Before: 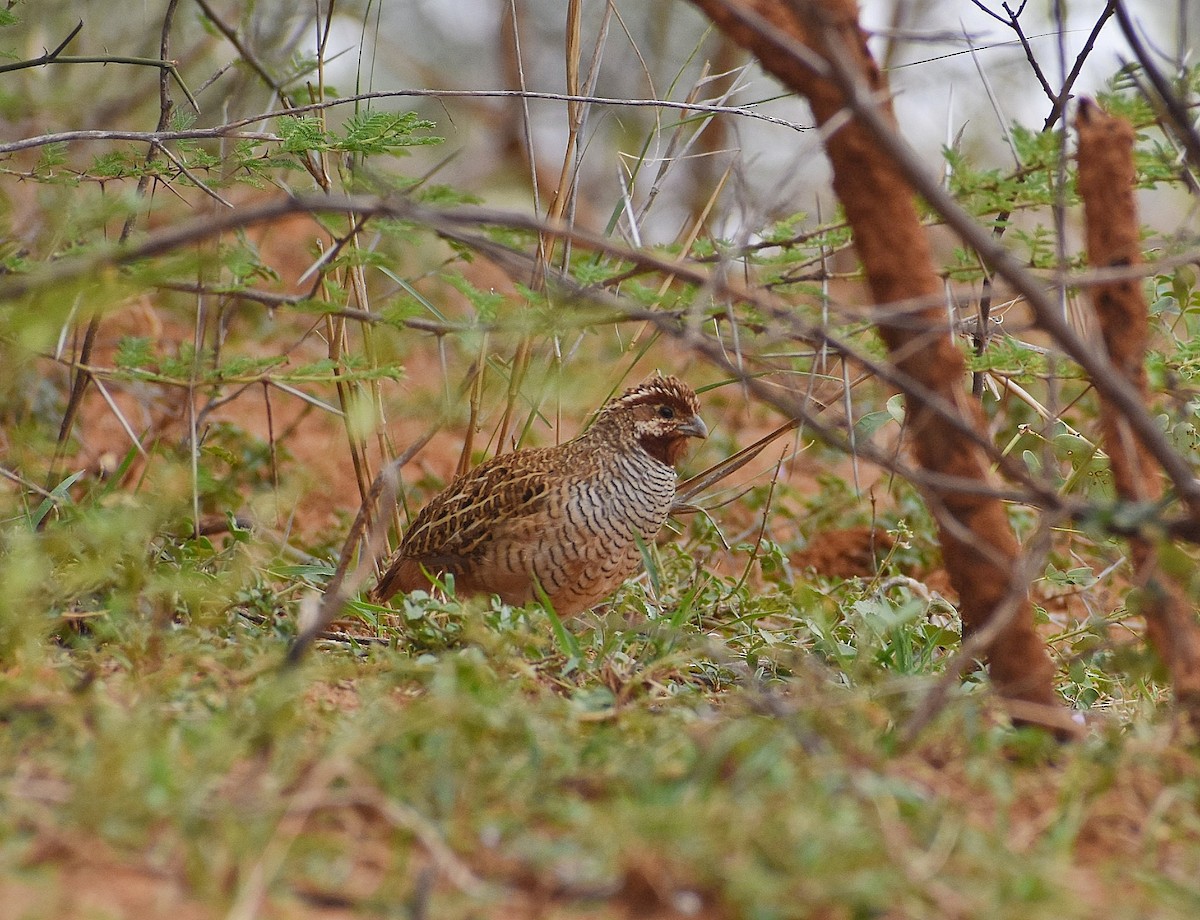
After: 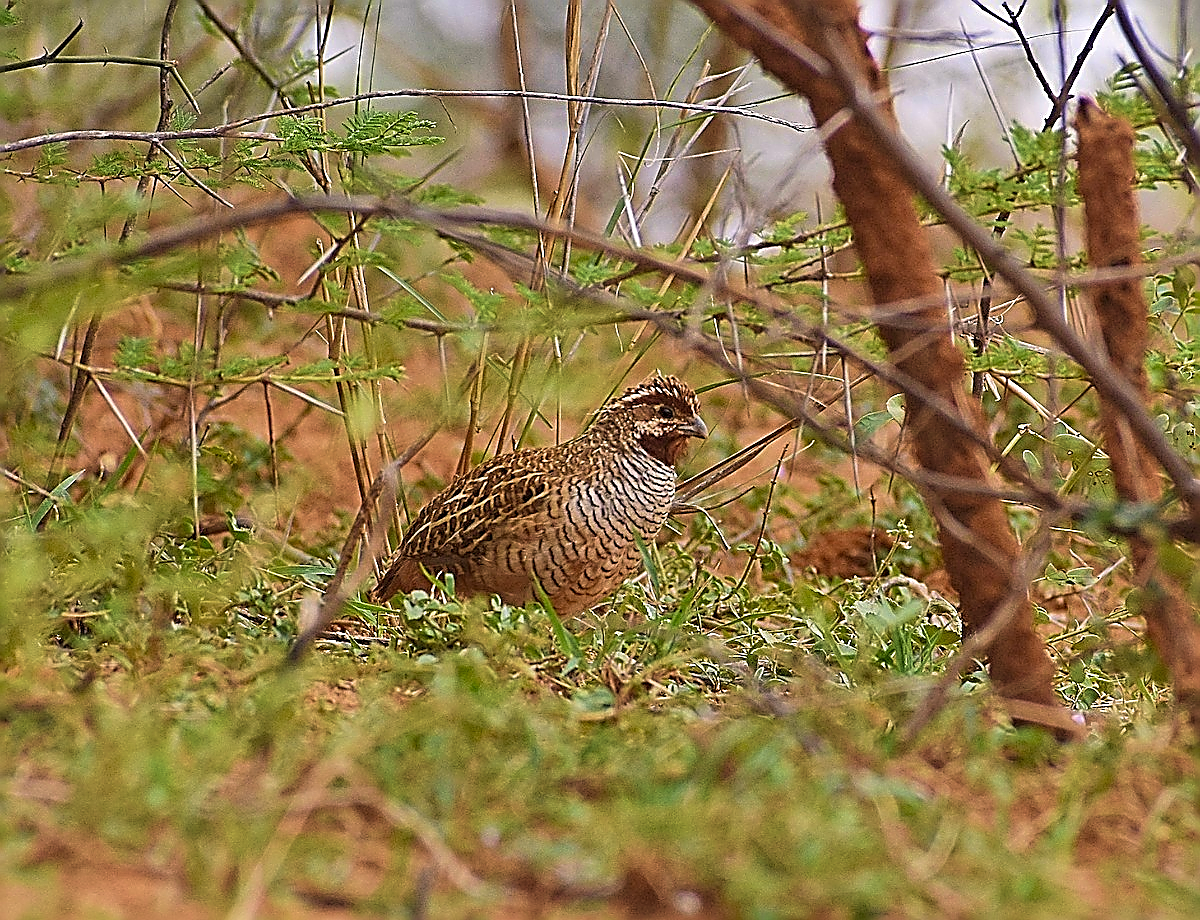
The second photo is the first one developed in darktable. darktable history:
sharpen: amount 1.995
color balance rgb: shadows lift › chroma 0.998%, shadows lift › hue 114.85°, highlights gain › luminance 6.956%, highlights gain › chroma 0.906%, highlights gain › hue 49.8°, perceptual saturation grading › global saturation -0.07%, perceptual brilliance grading › global brilliance 1.575%, perceptual brilliance grading › highlights -3.504%, global vibrance 20%
velvia: strength 49.97%
